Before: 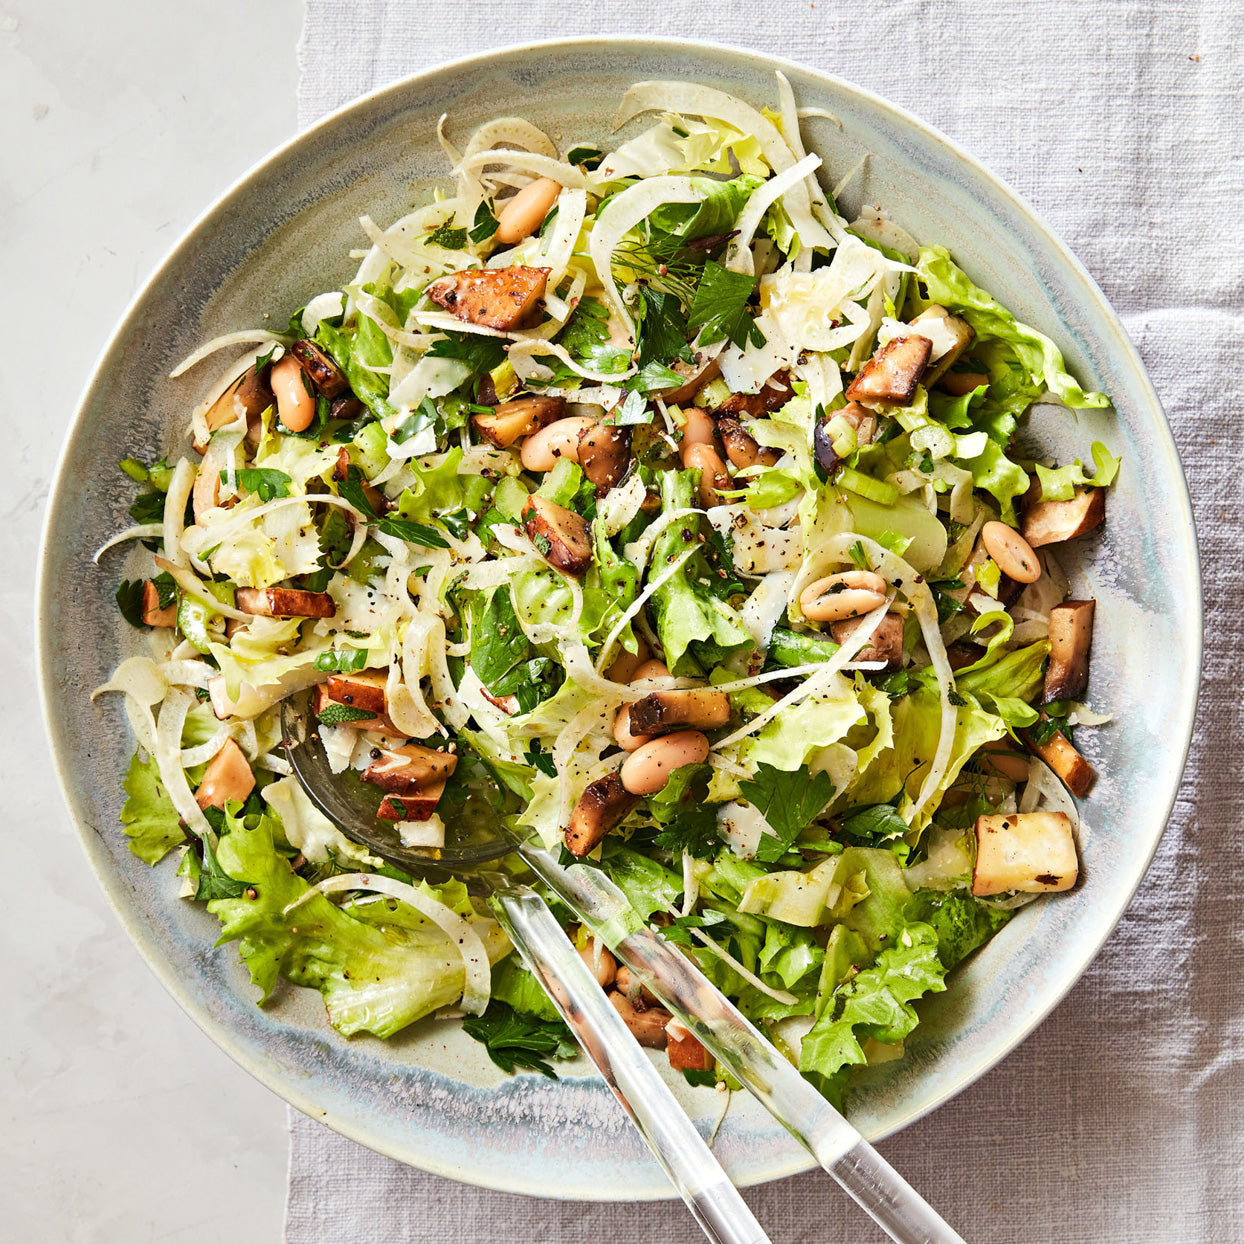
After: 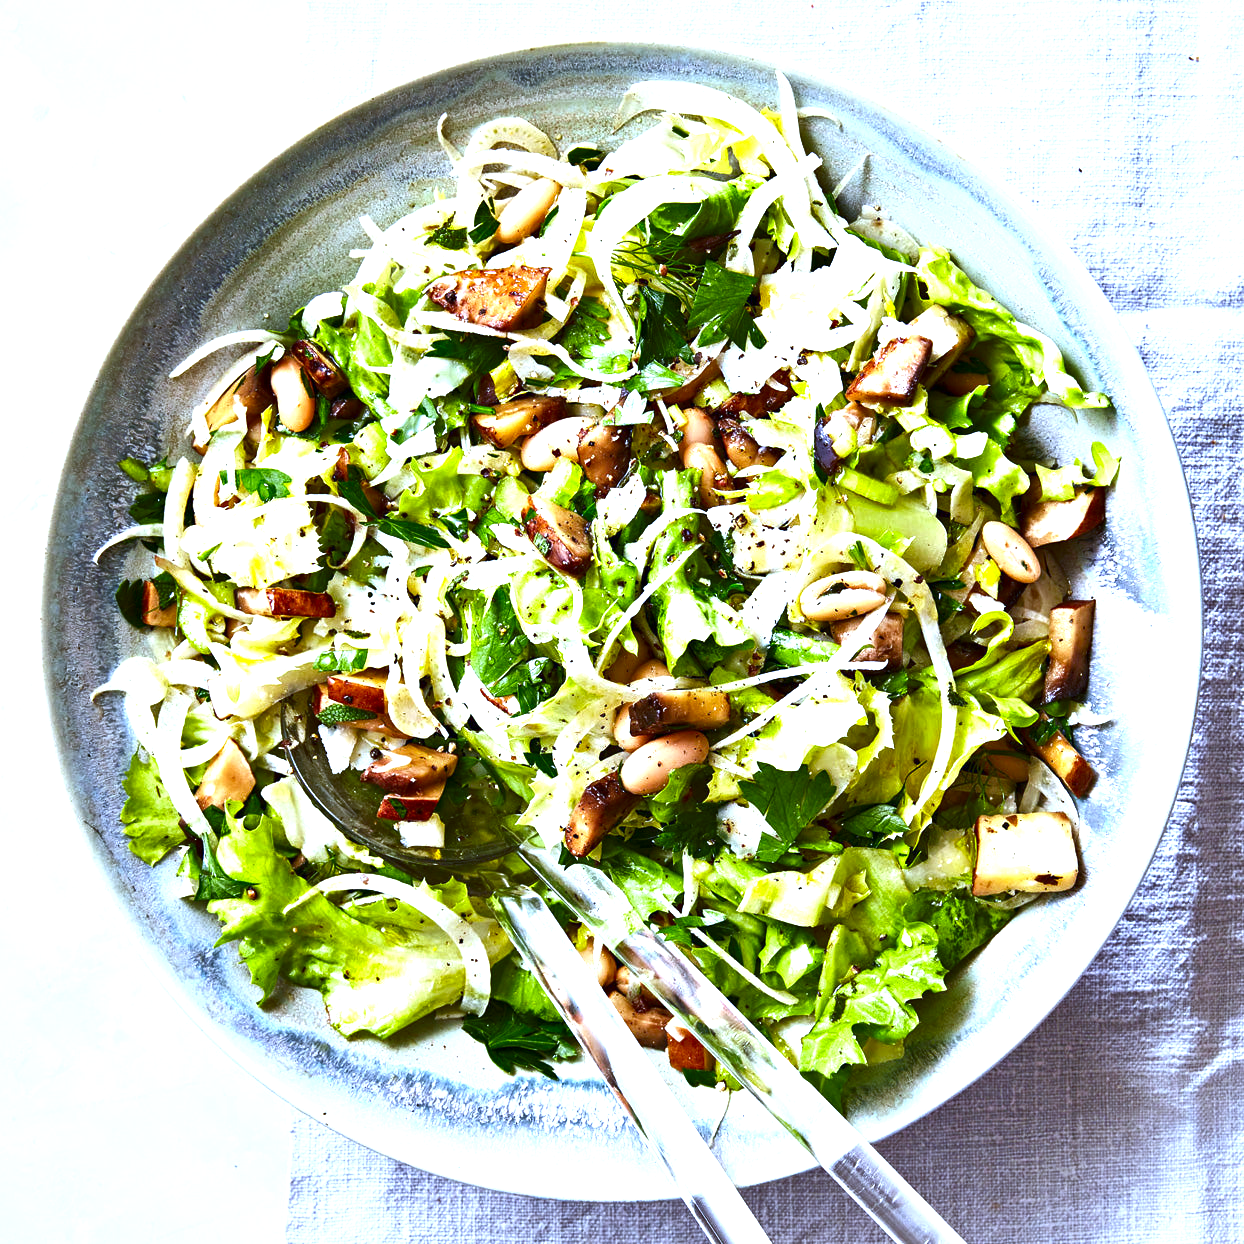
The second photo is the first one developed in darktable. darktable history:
shadows and highlights: shadows 52.34, highlights -28.23, soften with gaussian
exposure: black level correction 0, exposure 1 EV, compensate exposure bias true, compensate highlight preservation false
contrast brightness saturation: brightness -0.2, saturation 0.08
white balance: red 0.871, blue 1.249
